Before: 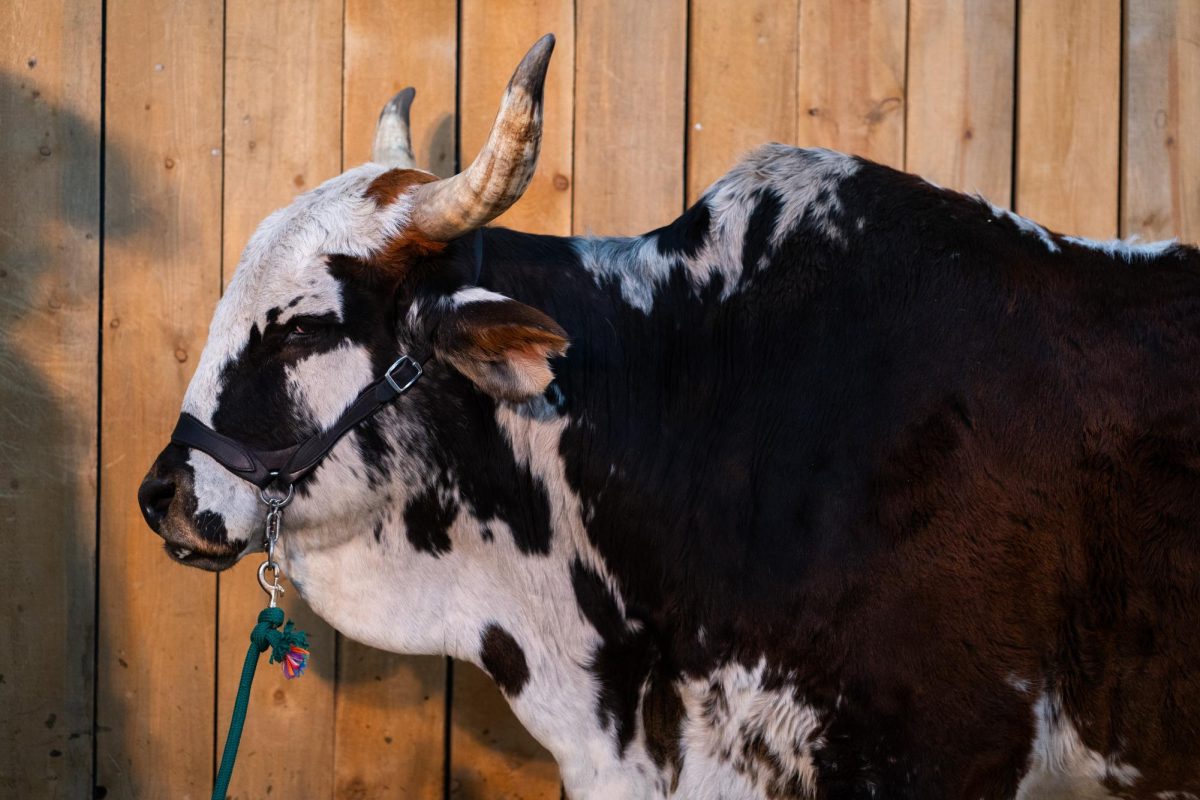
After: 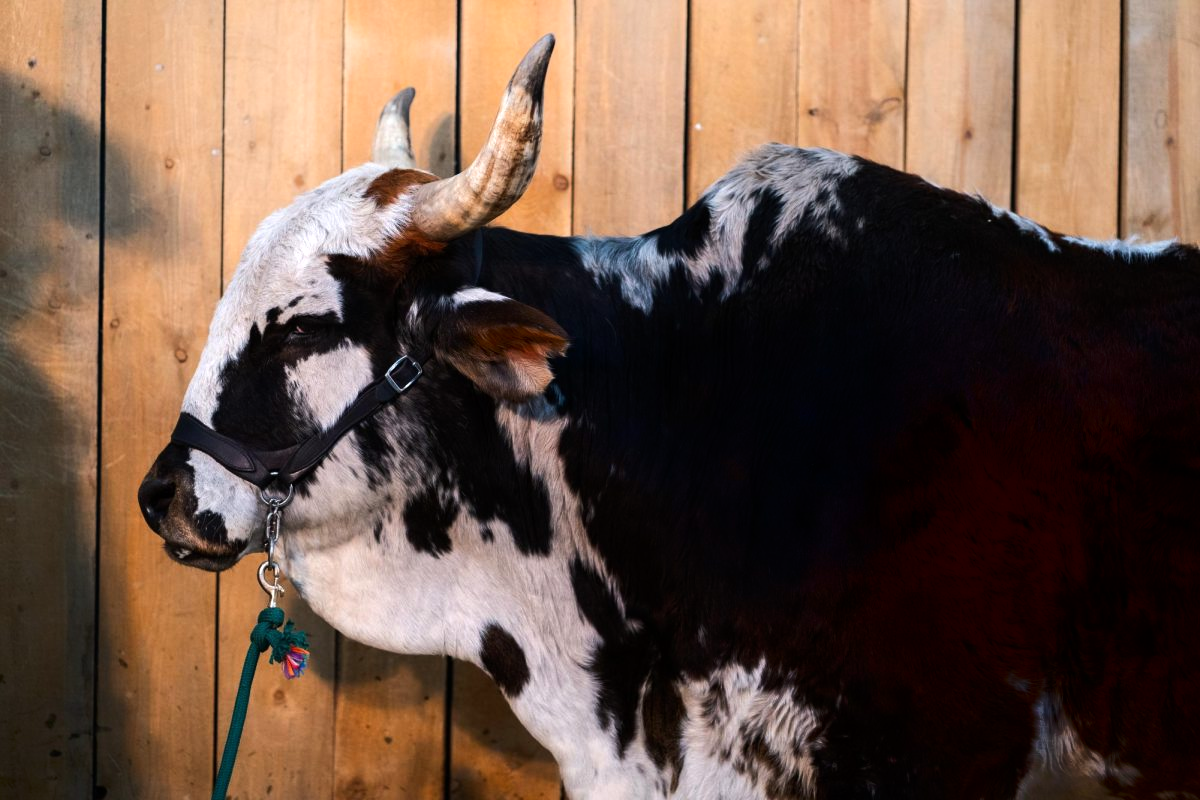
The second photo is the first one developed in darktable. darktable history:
shadows and highlights: shadows -54.2, highlights 87.31, soften with gaussian
color correction: highlights b* 0.014
exposure: exposure -0.022 EV, compensate highlight preservation false
tone equalizer: -8 EV -0.401 EV, -7 EV -0.4 EV, -6 EV -0.321 EV, -5 EV -0.26 EV, -3 EV 0.247 EV, -2 EV 0.312 EV, -1 EV 0.401 EV, +0 EV 0.397 EV, edges refinement/feathering 500, mask exposure compensation -1.57 EV, preserve details no
